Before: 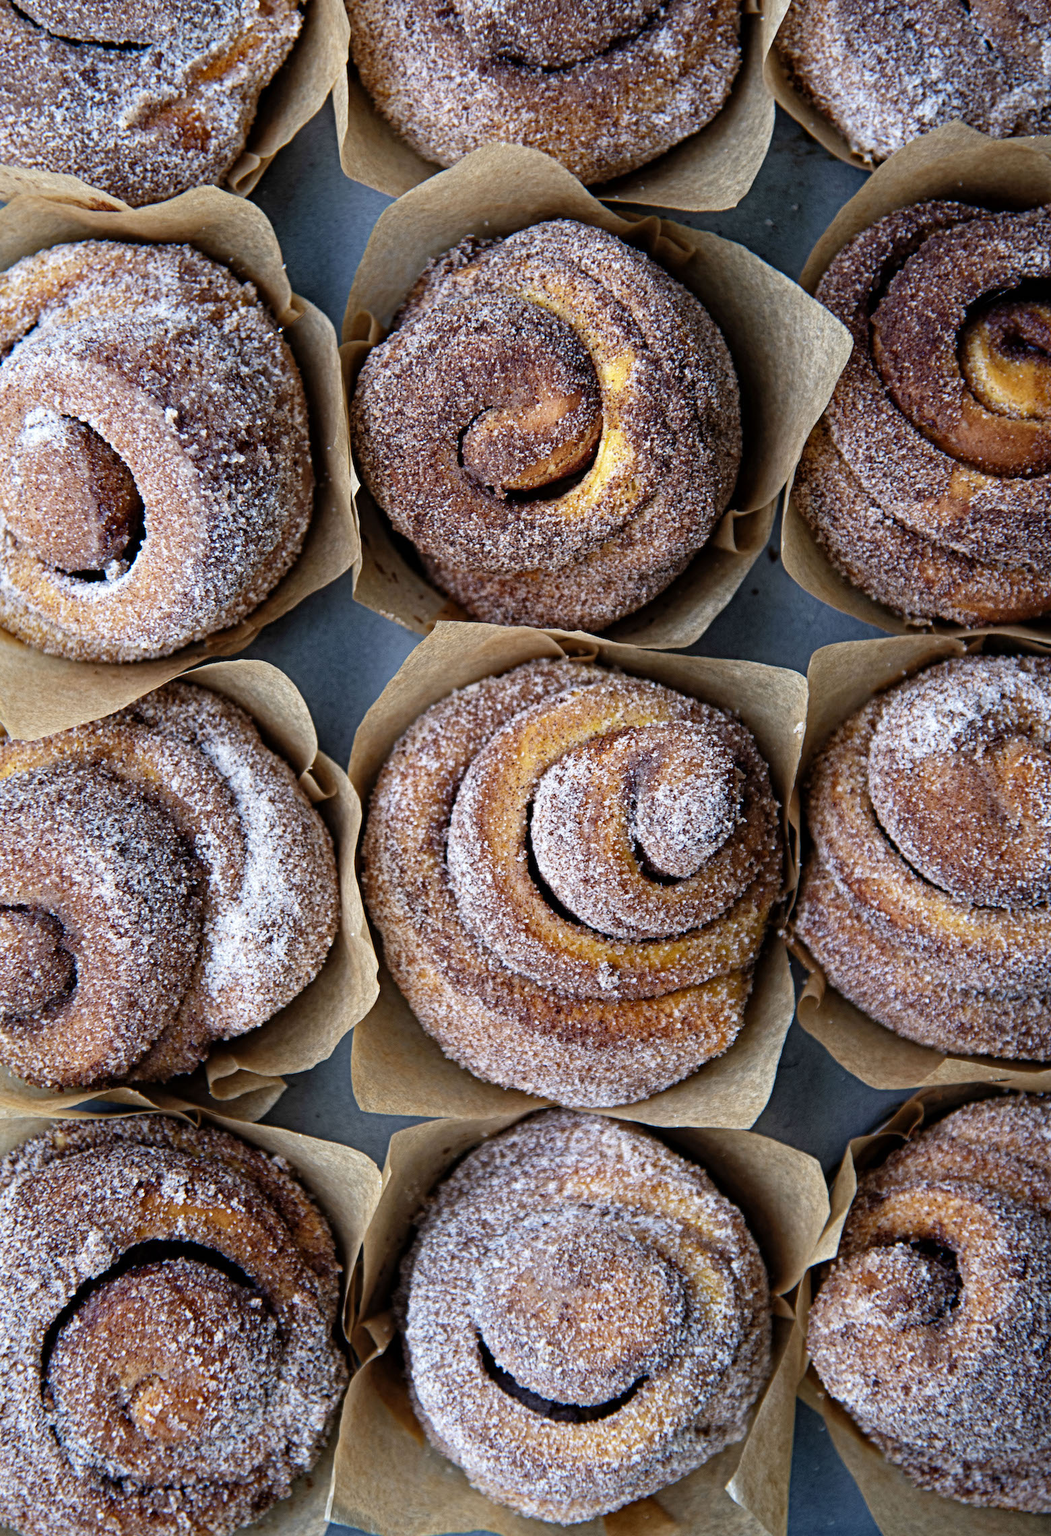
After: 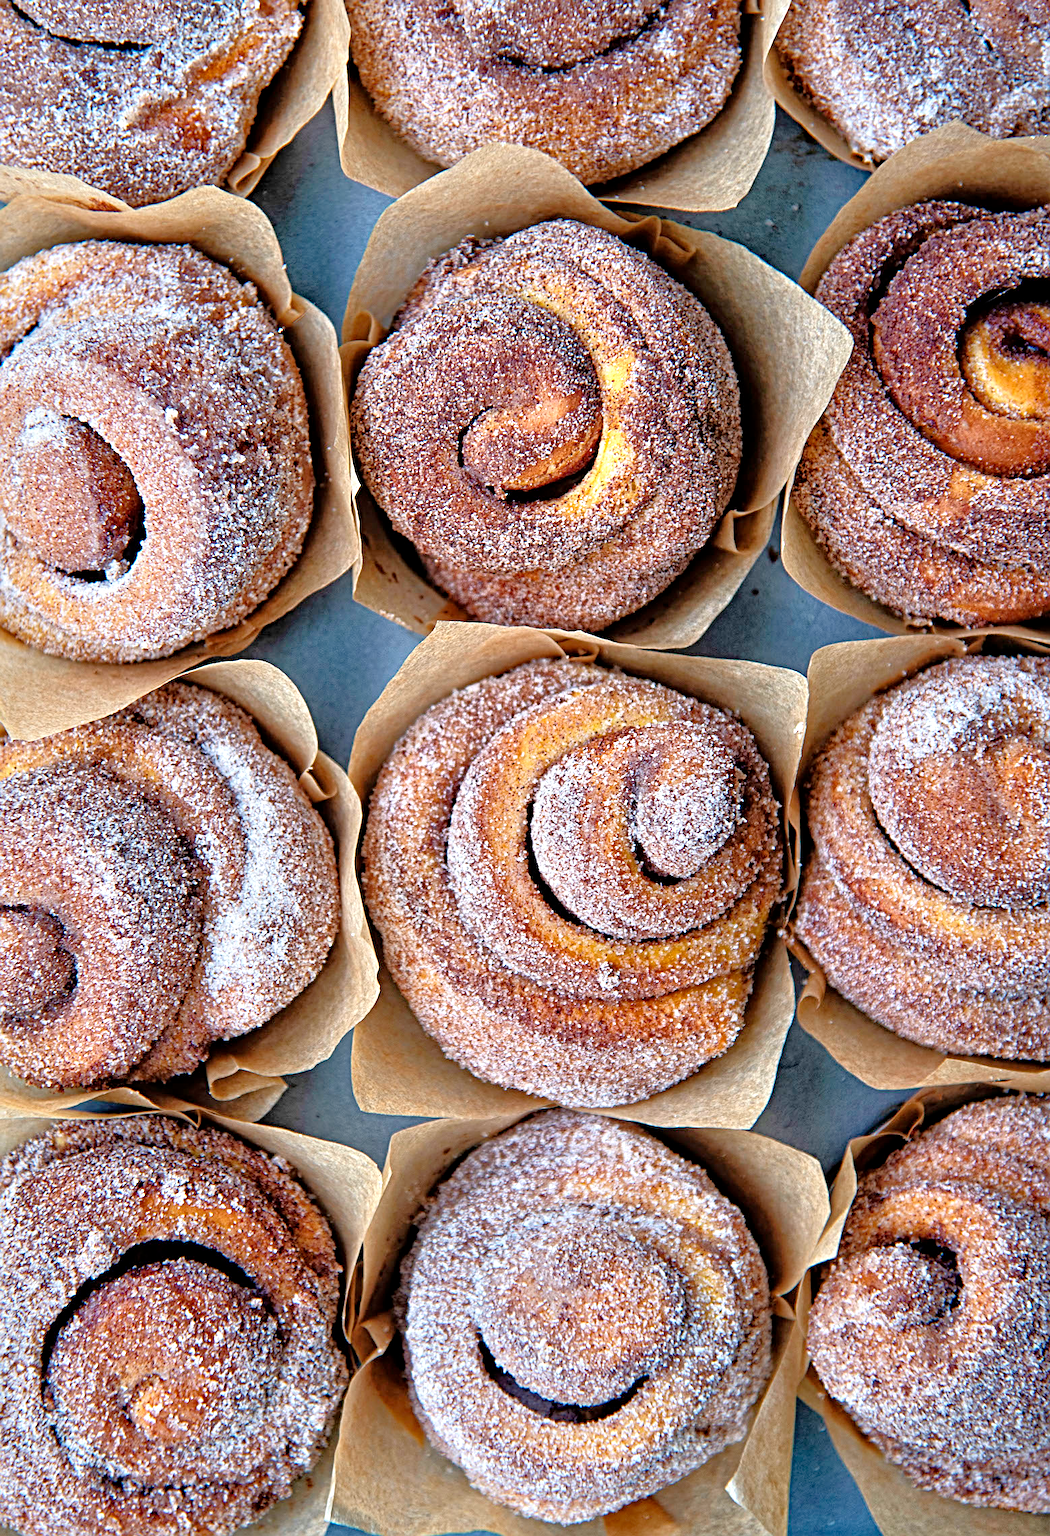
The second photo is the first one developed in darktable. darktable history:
sharpen: on, module defaults
tone equalizer: -8 EV 2 EV, -7 EV 2 EV, -6 EV 2 EV, -5 EV 2 EV, -4 EV 2 EV, -3 EV 1.5 EV, -2 EV 1 EV, -1 EV 0.5 EV
